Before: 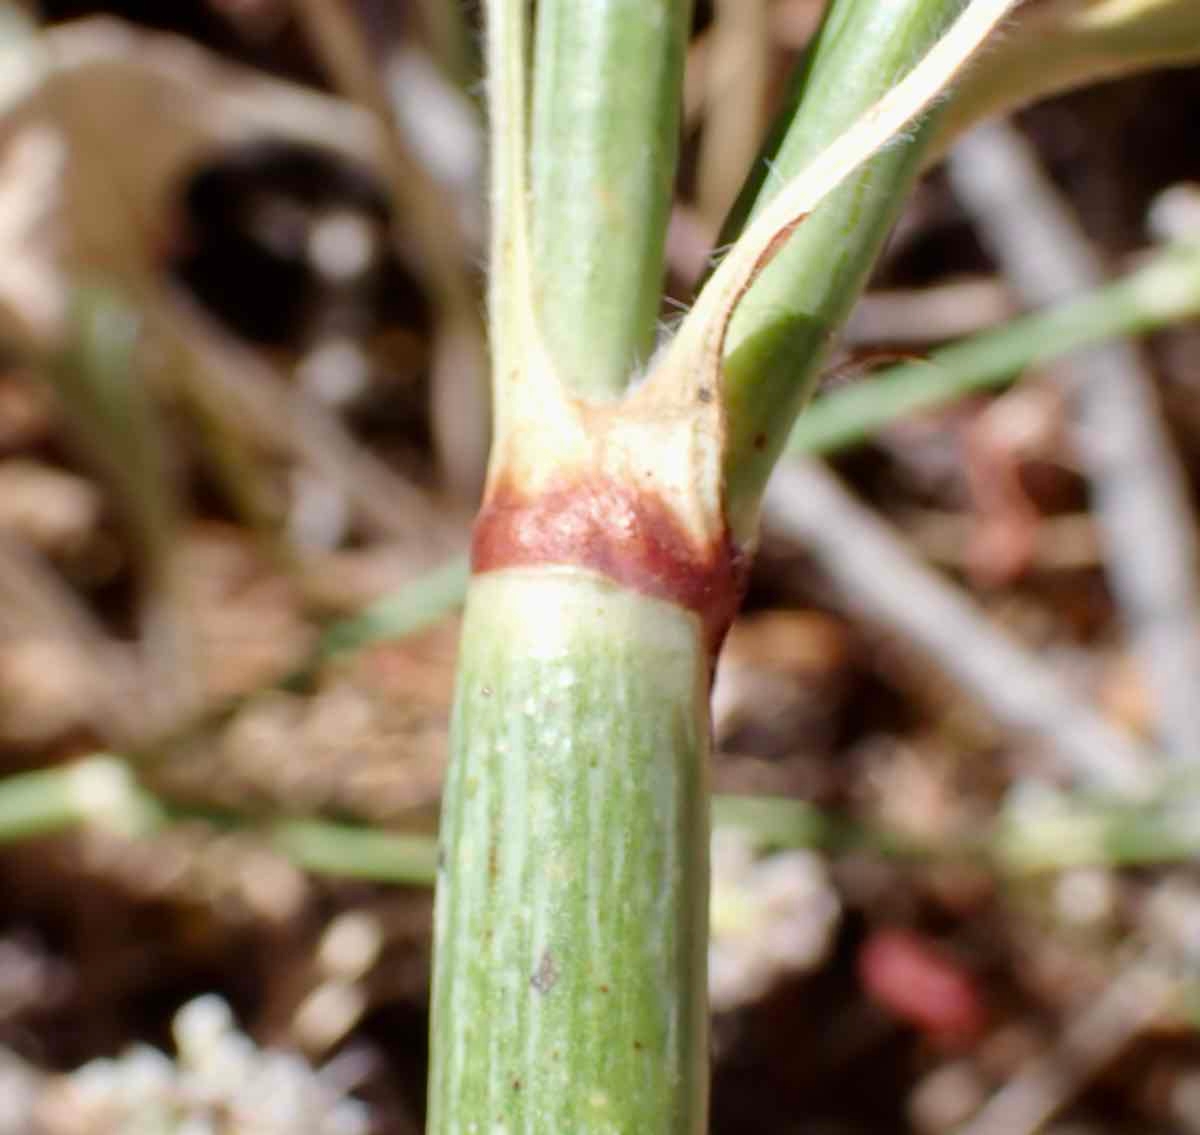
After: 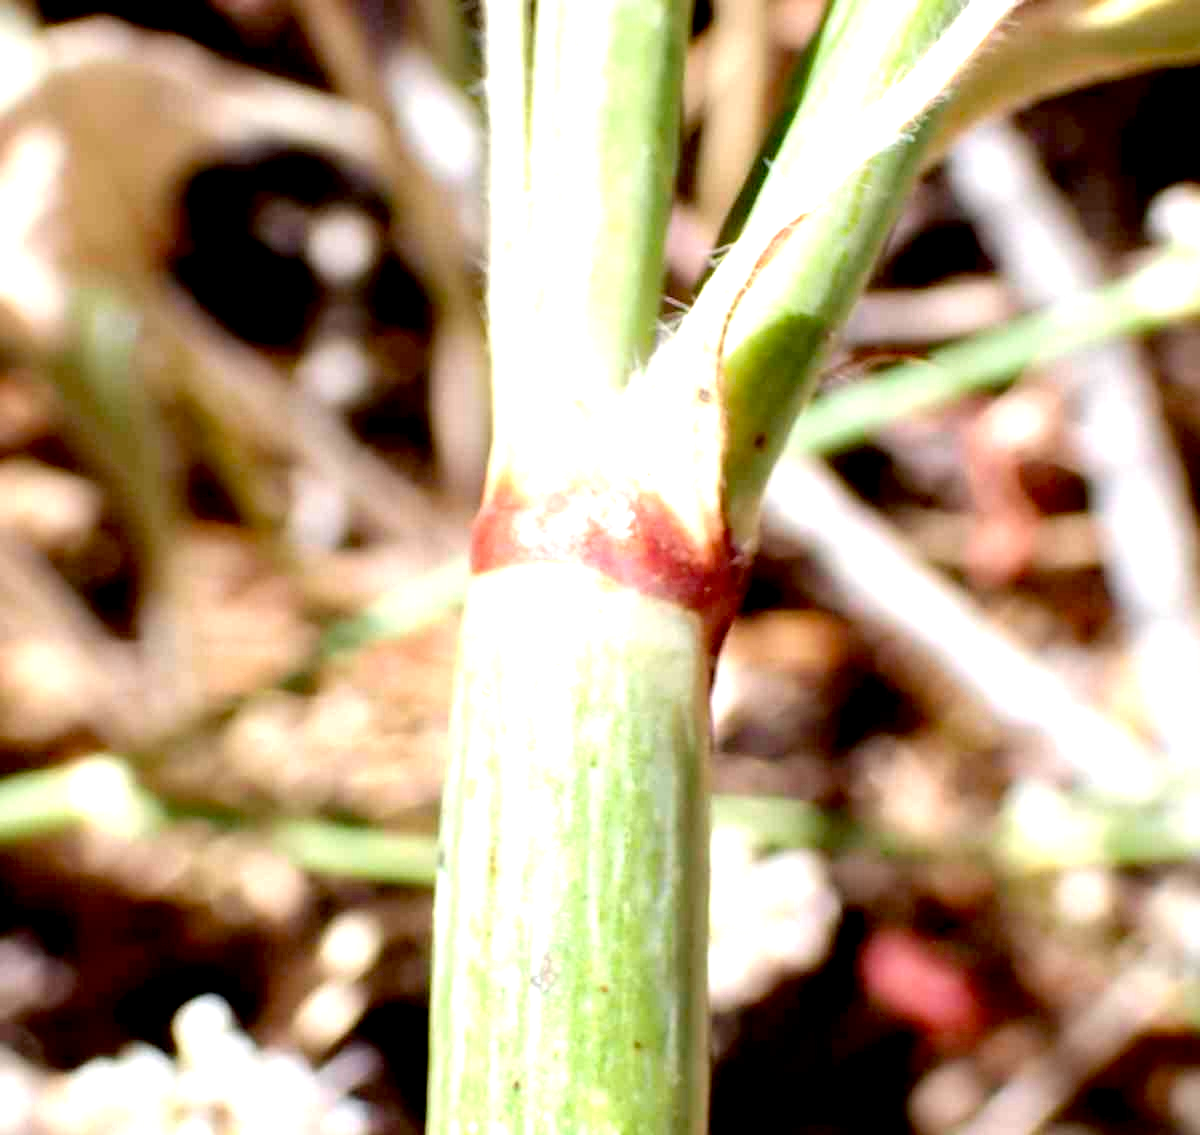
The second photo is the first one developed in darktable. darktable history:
exposure: black level correction 0.011, exposure 0.701 EV, compensate highlight preservation false
tone equalizer: -8 EV -0.421 EV, -7 EV -0.425 EV, -6 EV -0.363 EV, -5 EV -0.189 EV, -3 EV 0.216 EV, -2 EV 0.326 EV, -1 EV 0.374 EV, +0 EV 0.441 EV
